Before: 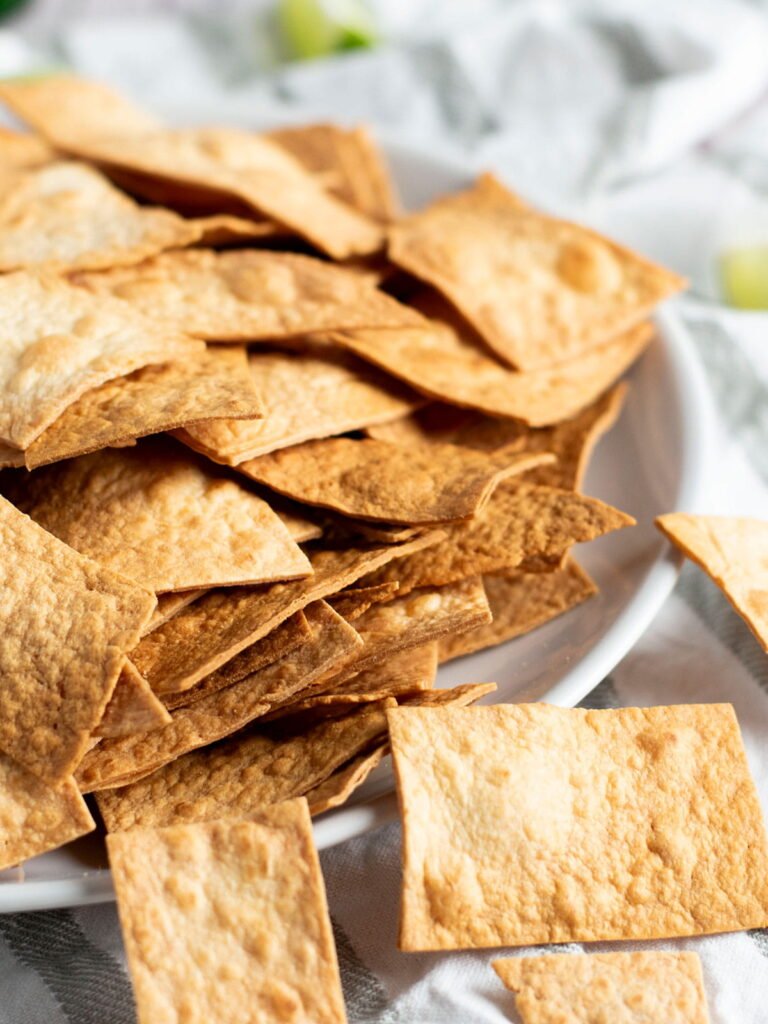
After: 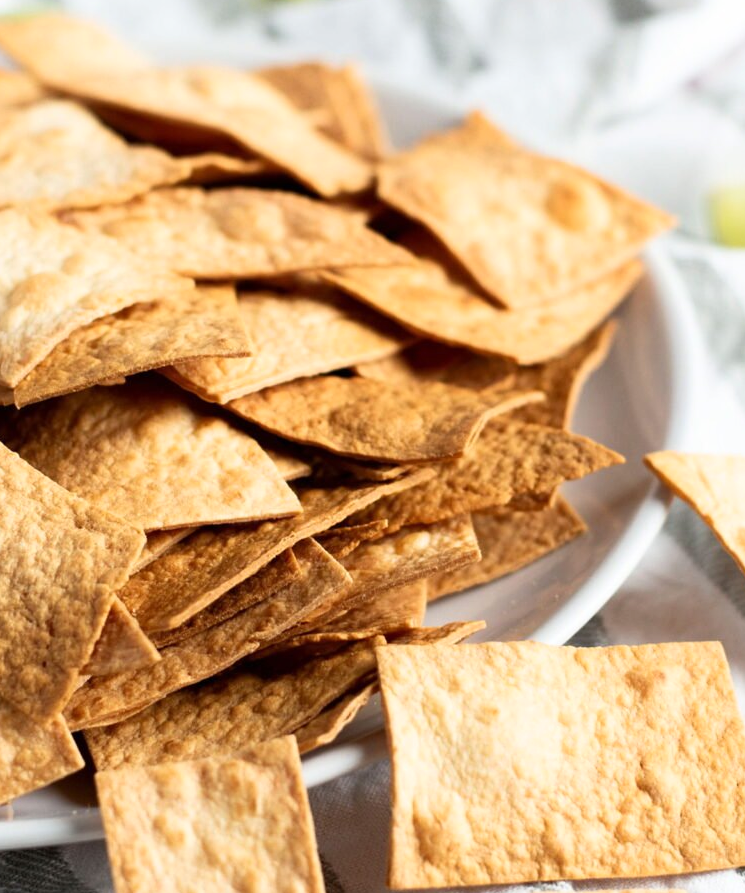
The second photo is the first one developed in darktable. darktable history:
crop: left 1.507%, top 6.147%, right 1.379%, bottom 6.637%
shadows and highlights: shadows 0, highlights 40
